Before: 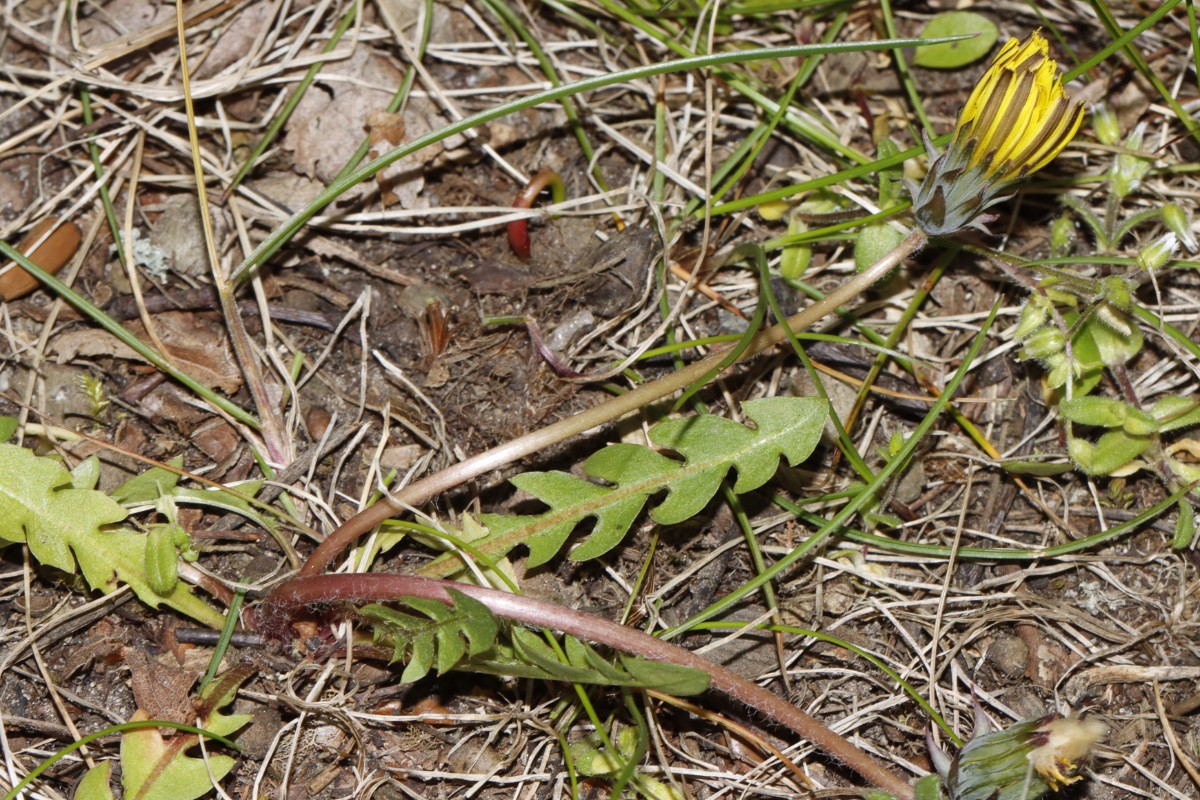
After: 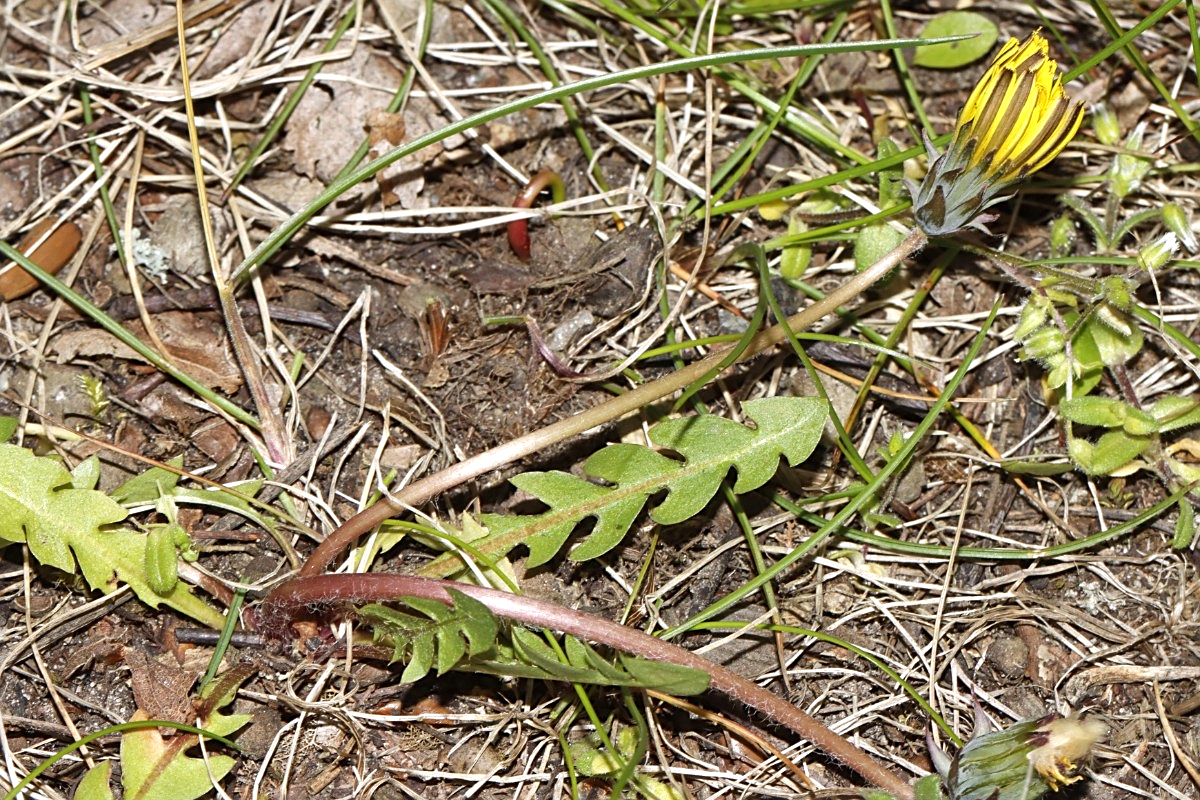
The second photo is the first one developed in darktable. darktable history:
shadows and highlights: shadows 60, soften with gaussian
sharpen: on, module defaults
exposure: exposure 0.375 EV, compensate highlight preservation false
